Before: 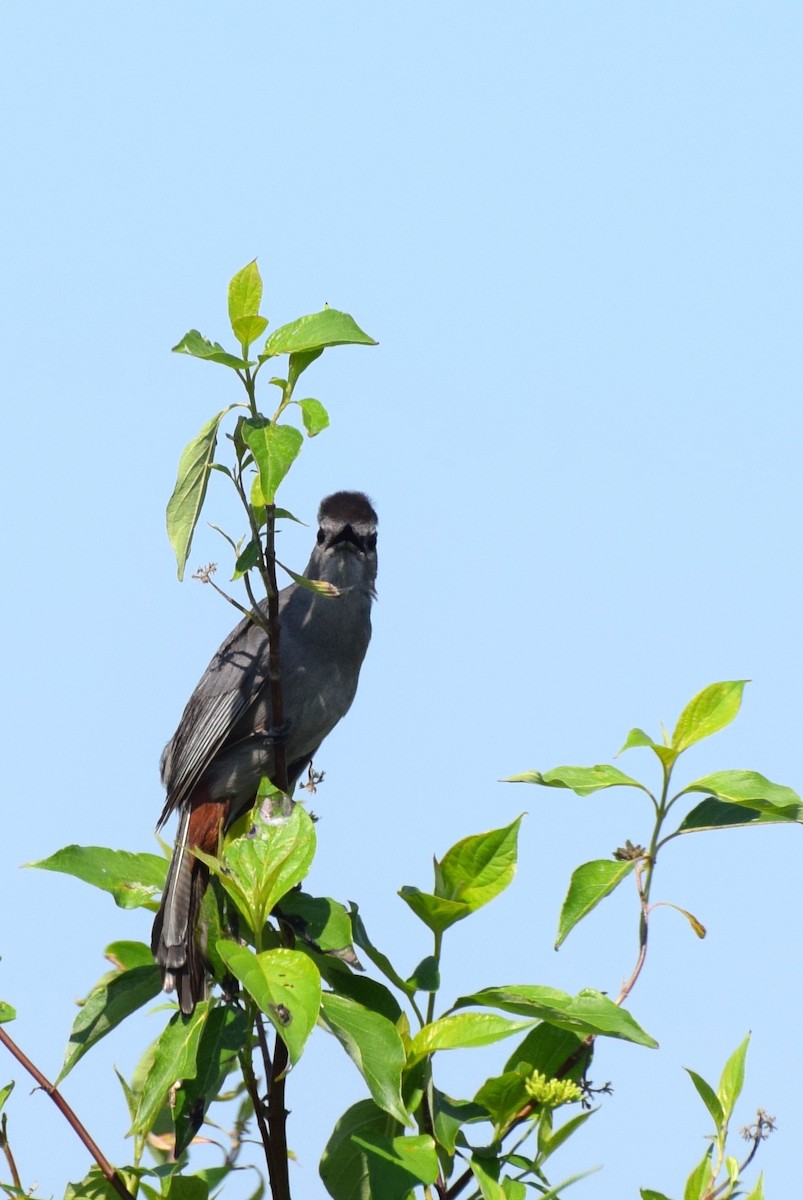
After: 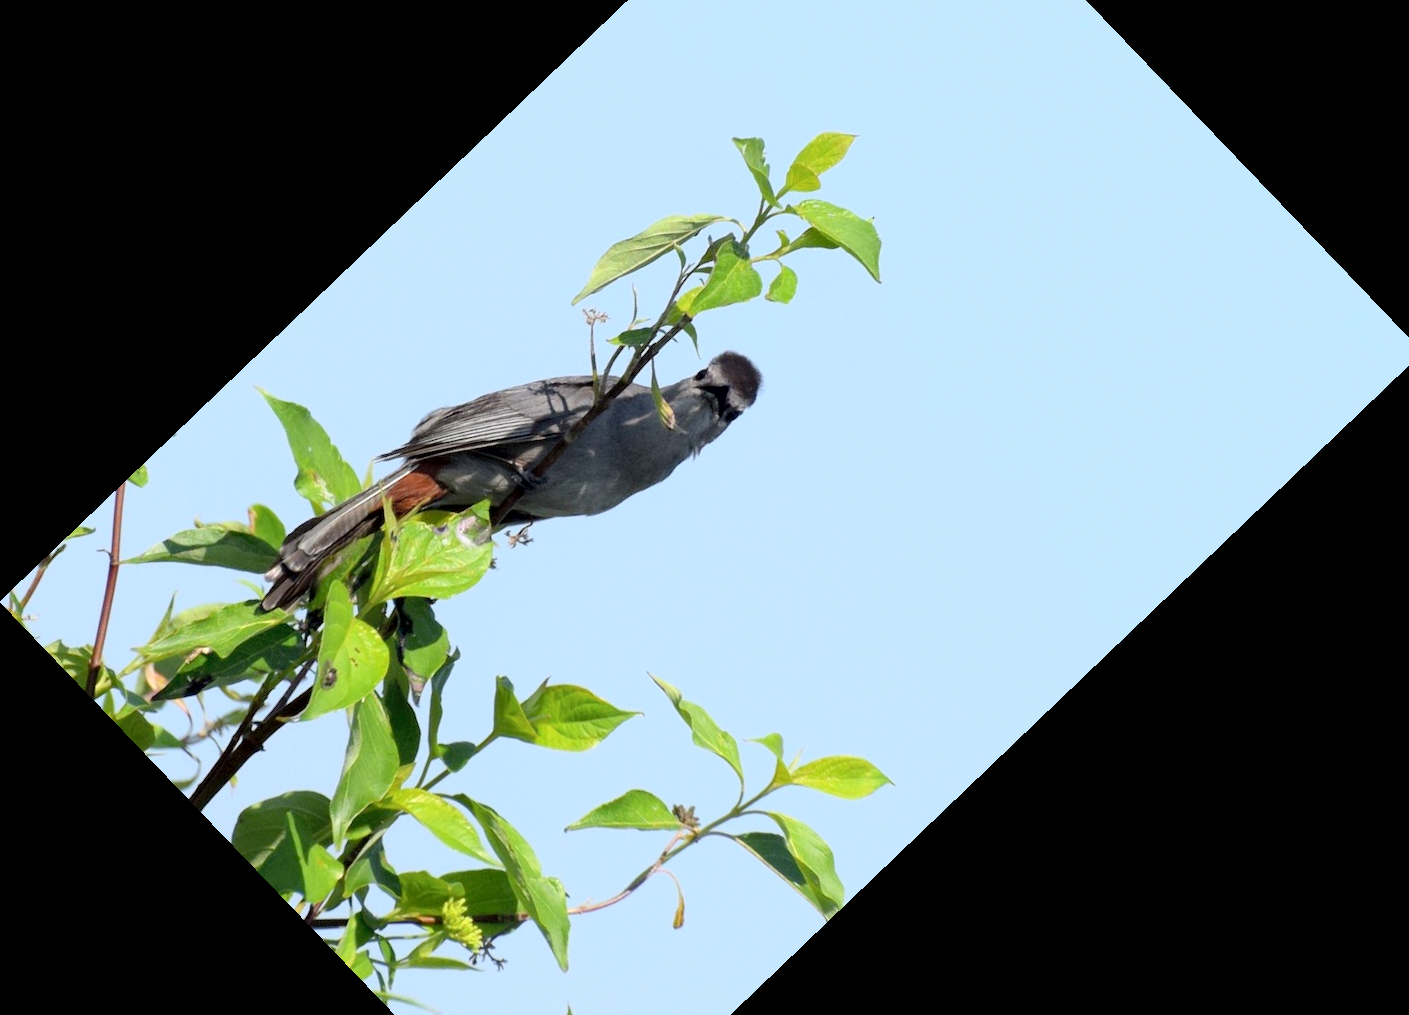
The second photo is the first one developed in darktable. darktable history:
exposure: black level correction 0.007, compensate highlight preservation false
crop and rotate: angle -46.26°, top 16.234%, right 0.912%, bottom 11.704%
contrast brightness saturation: brightness 0.15
